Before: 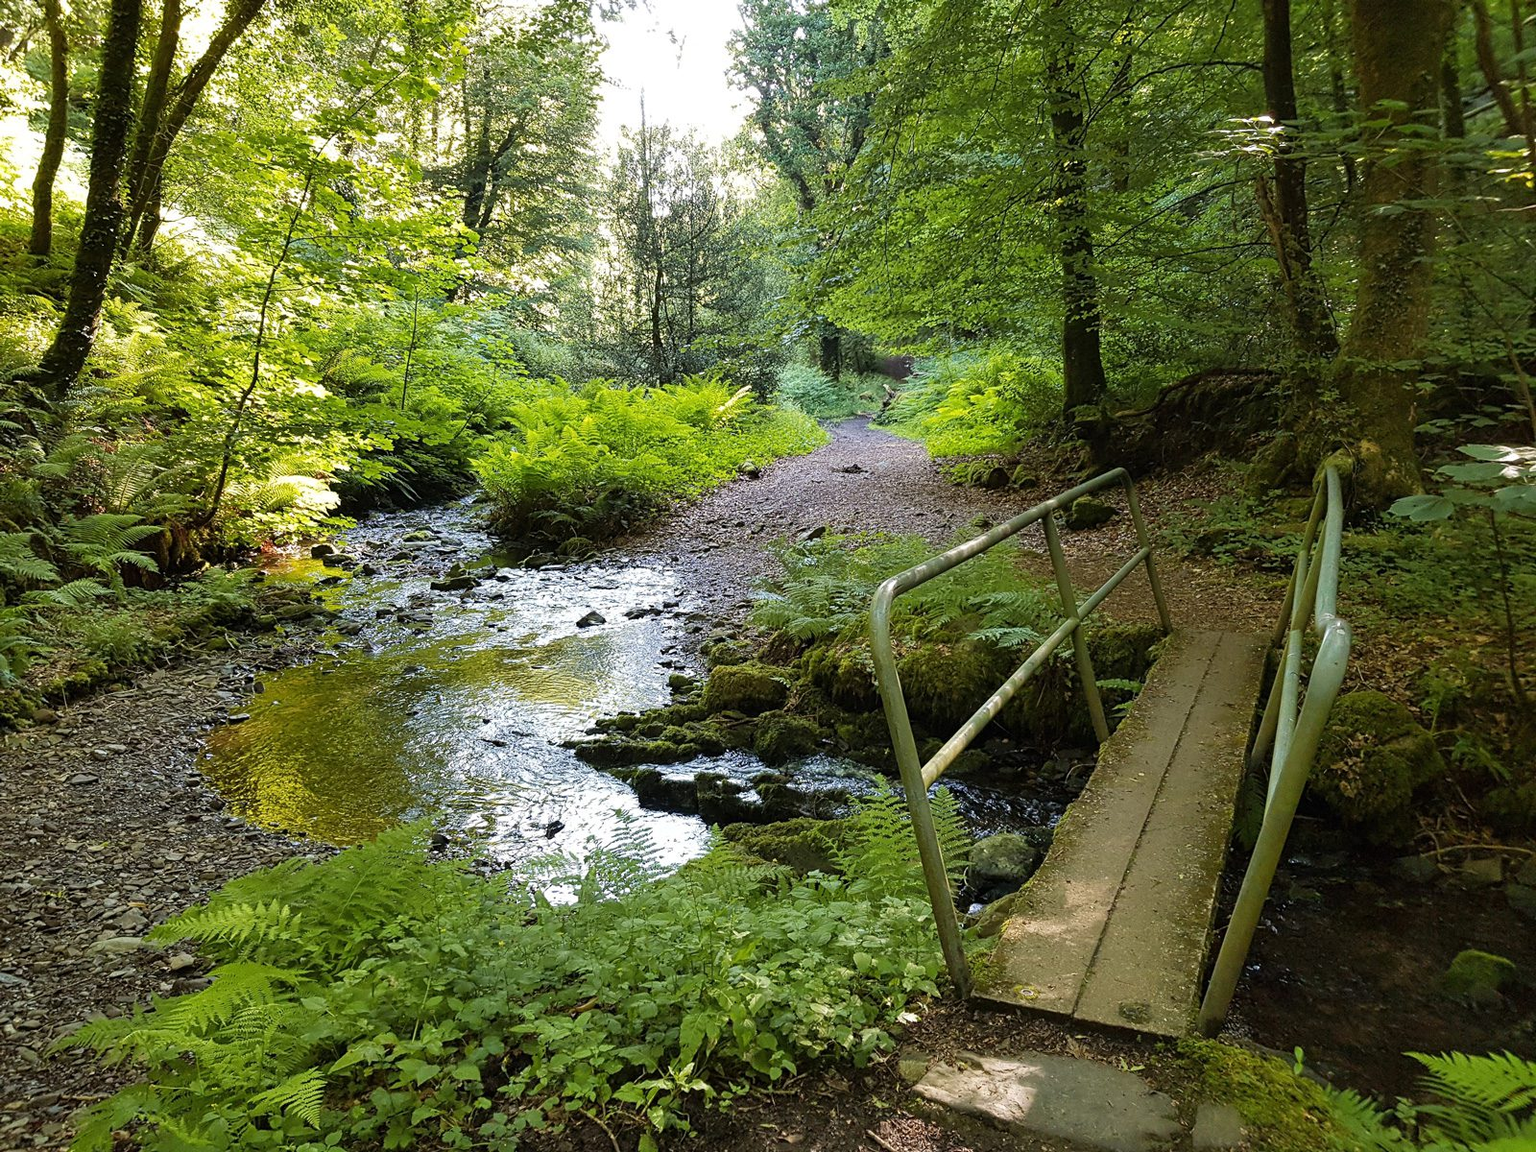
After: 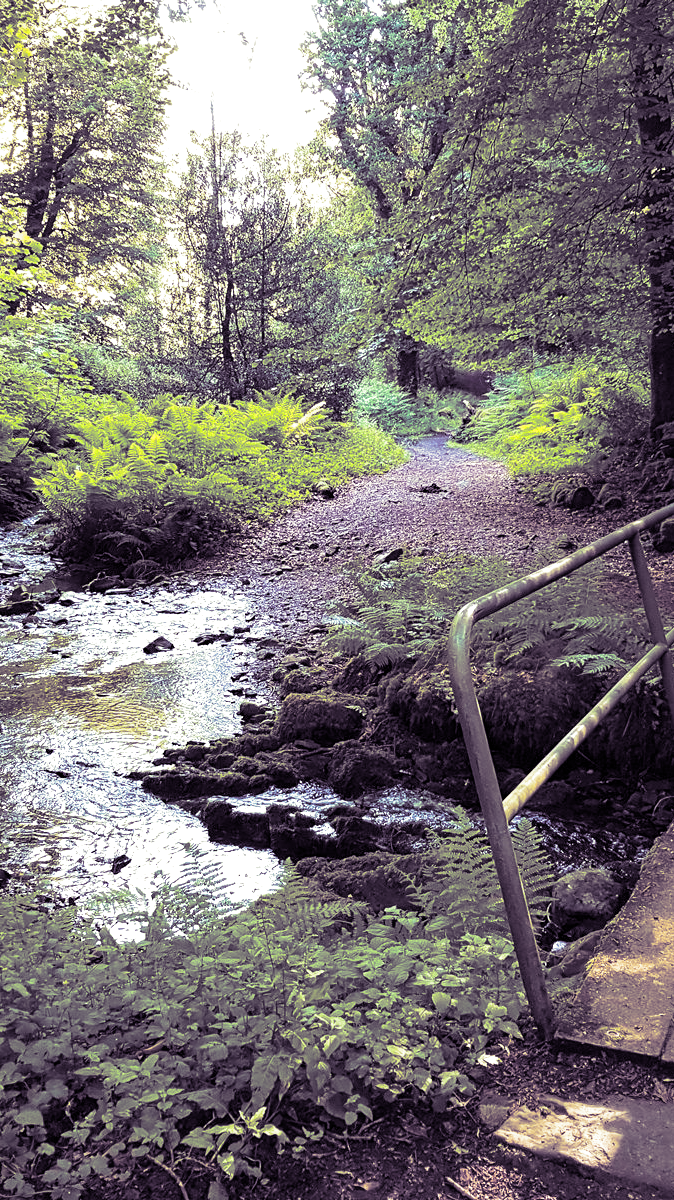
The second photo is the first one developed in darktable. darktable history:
split-toning: shadows › hue 266.4°, shadows › saturation 0.4, highlights › hue 61.2°, highlights › saturation 0.3, compress 0%
exposure: black level correction 0.001, exposure 0.5 EV, compensate exposure bias true, compensate highlight preservation false
velvia: strength 45%
haze removal: compatibility mode true, adaptive false
crop: left 28.583%, right 29.231%
